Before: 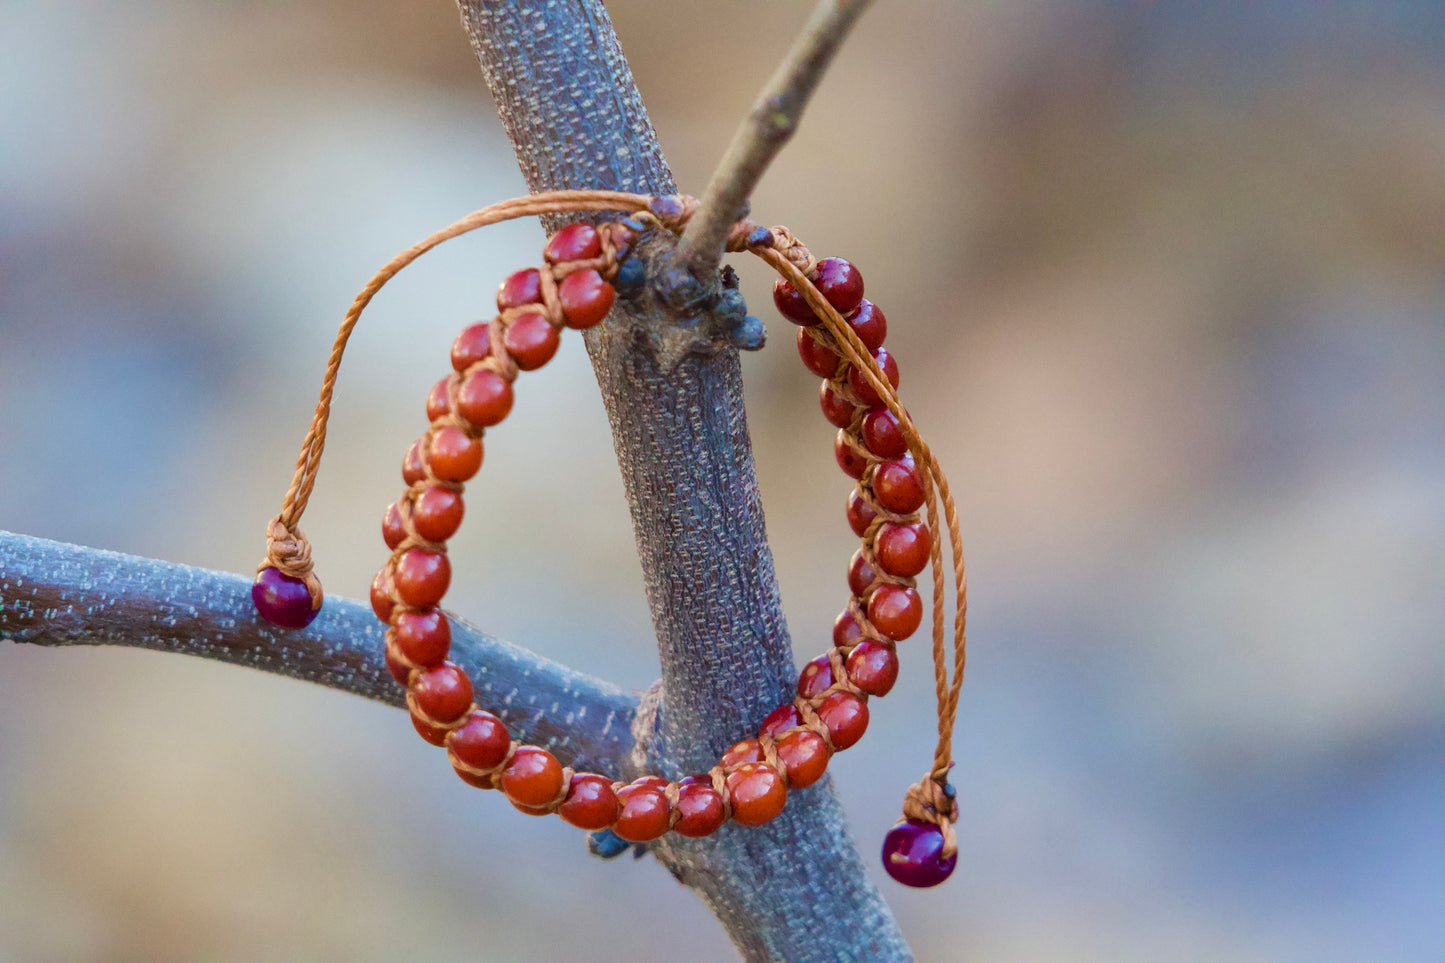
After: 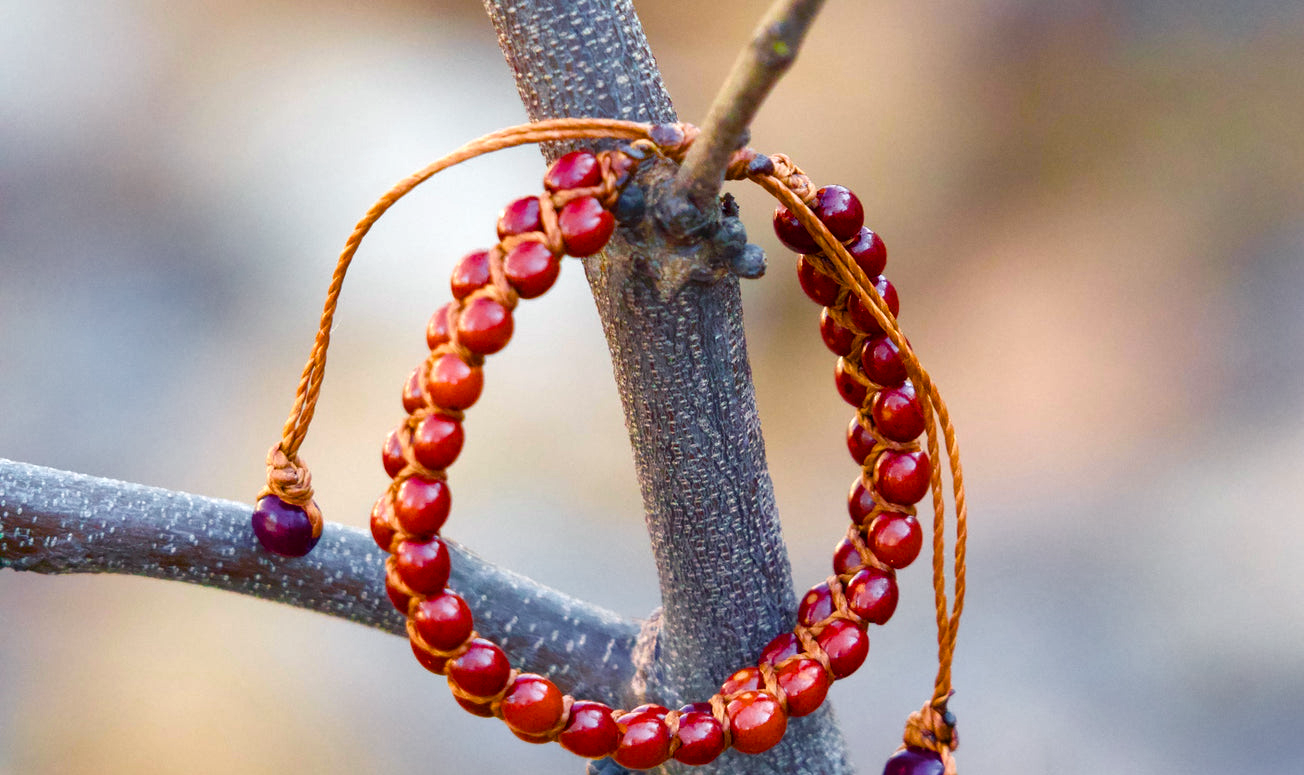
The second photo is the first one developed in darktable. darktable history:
crop: top 7.49%, right 9.717%, bottom 11.943%
color balance rgb: shadows lift › chroma 4.21%, shadows lift › hue 252.22°, highlights gain › chroma 1.36%, highlights gain › hue 50.24°, perceptual saturation grading › mid-tones 6.33%, perceptual saturation grading › shadows 72.44%, perceptual brilliance grading › highlights 11.59%, contrast 5.05%
color zones: curves: ch1 [(0.25, 0.61) (0.75, 0.248)]
